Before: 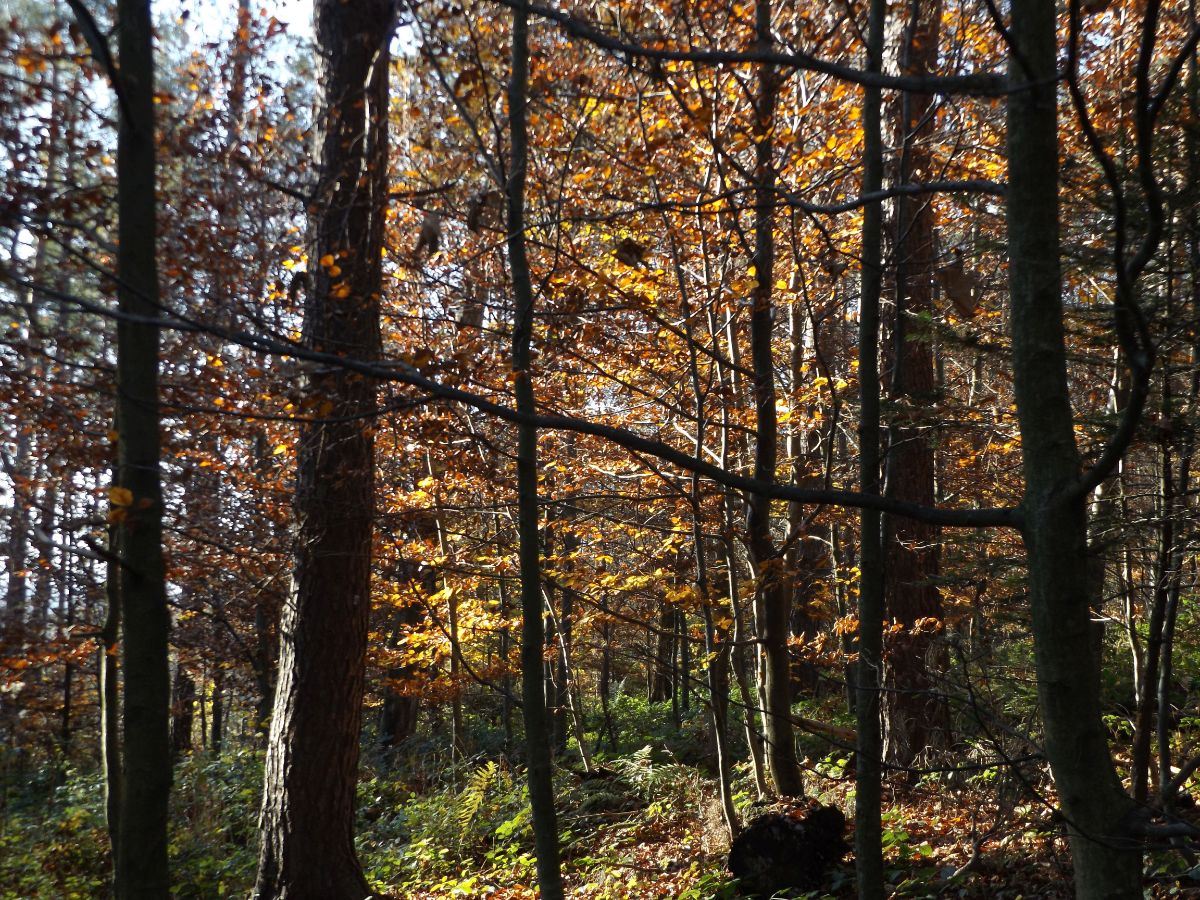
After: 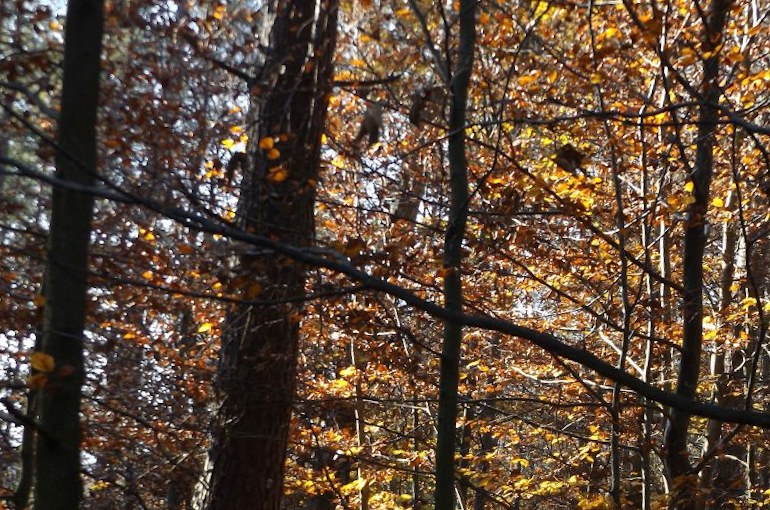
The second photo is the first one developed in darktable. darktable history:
crop and rotate: angle -4.46°, left 1.989%, top 6.881%, right 27.34%, bottom 30.684%
levels: black 0.06%
